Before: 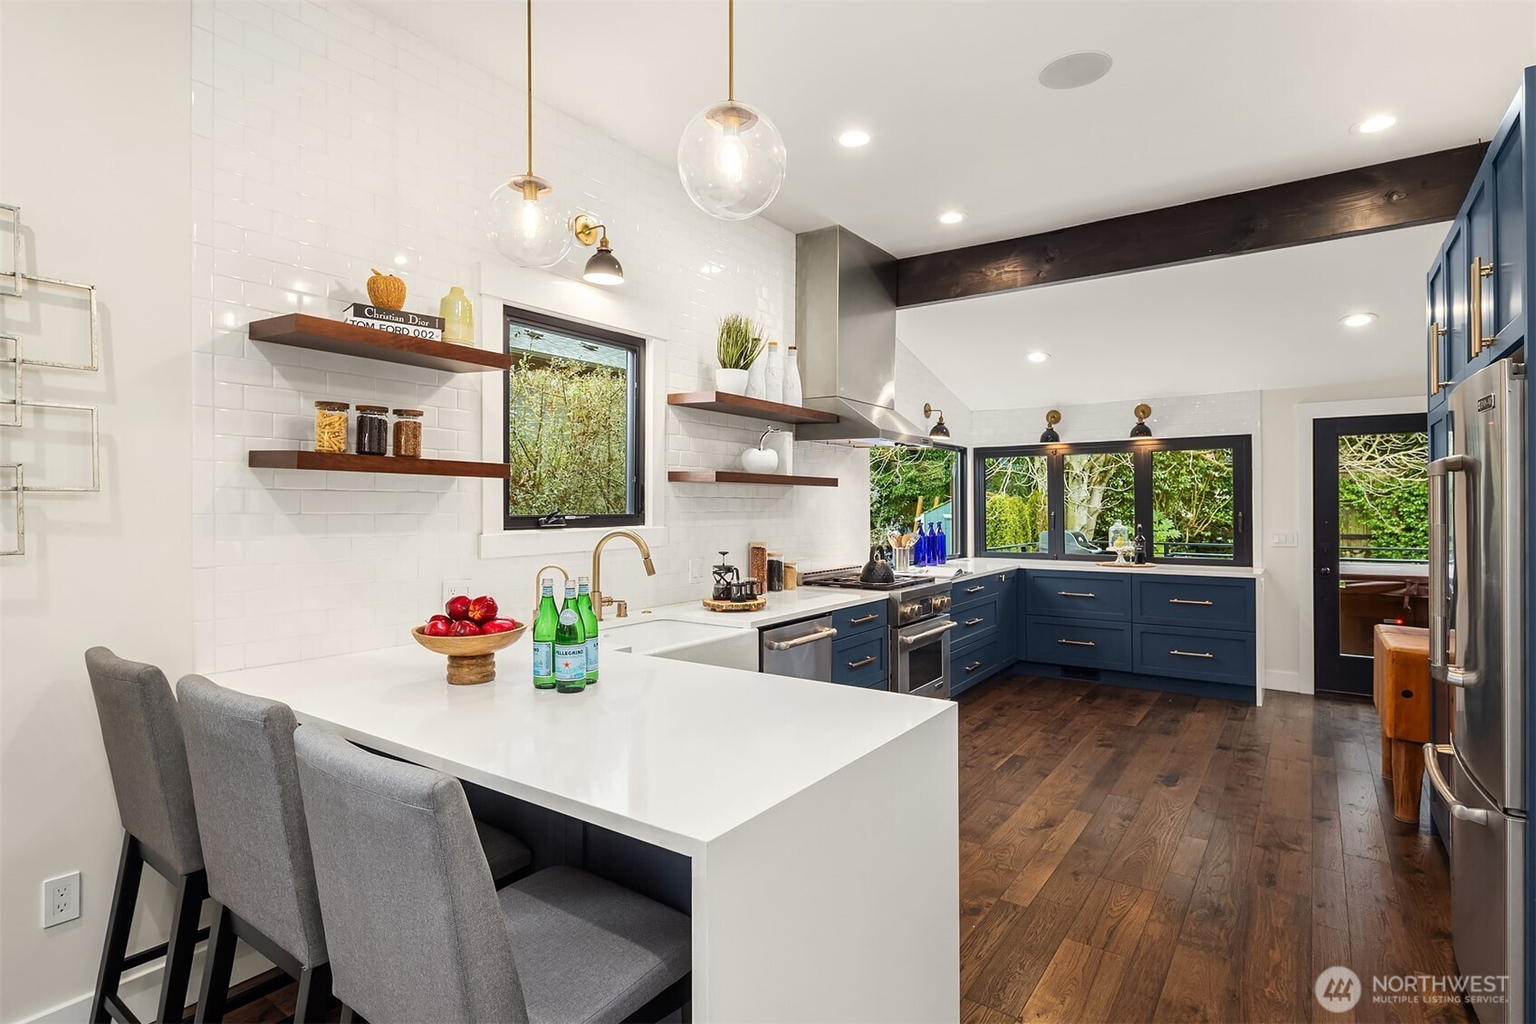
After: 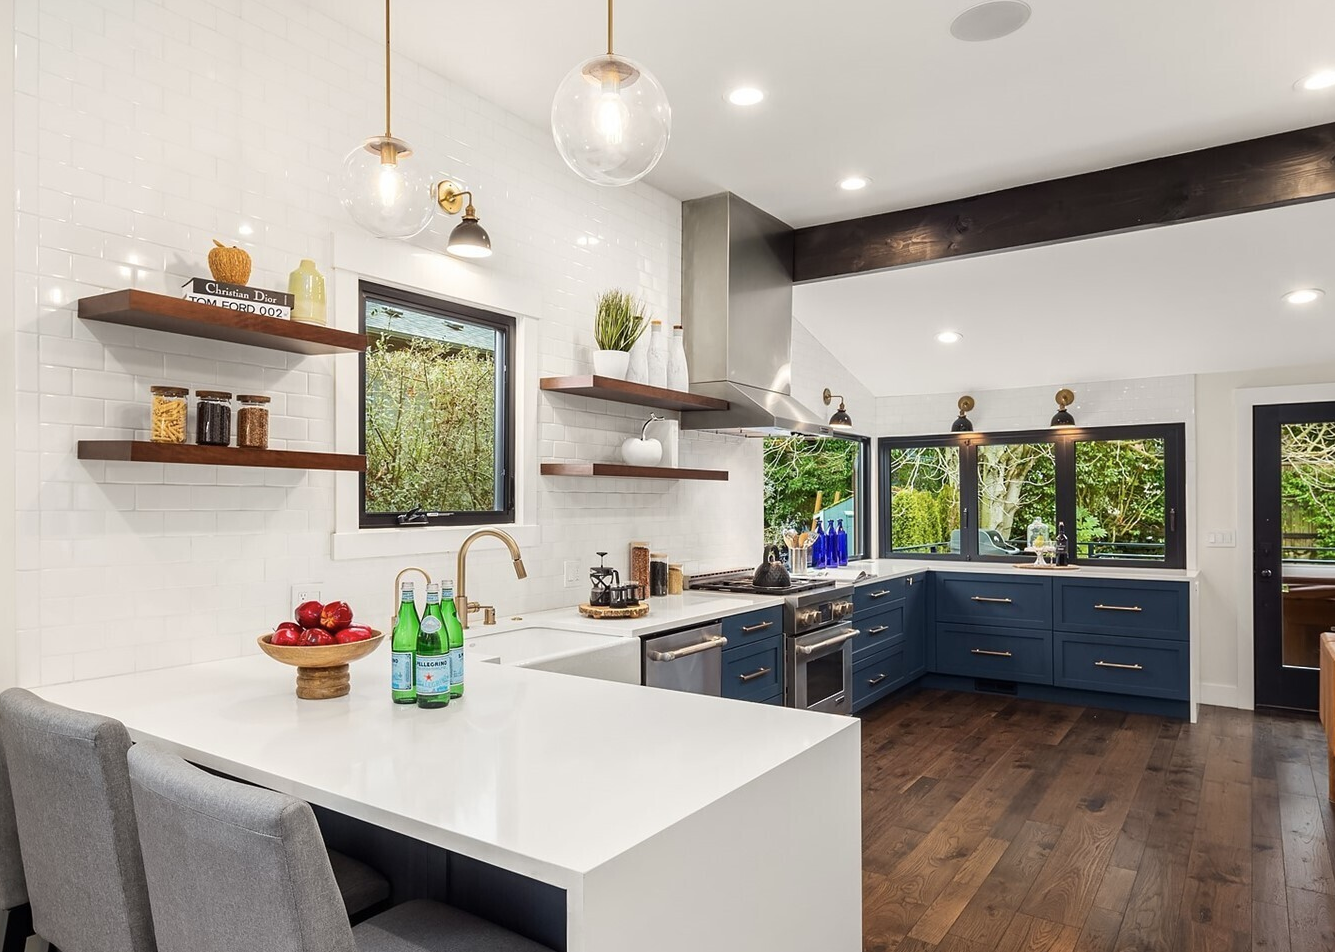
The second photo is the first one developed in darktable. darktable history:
exposure: compensate exposure bias true, compensate highlight preservation false
sharpen: radius 2.935, amount 0.867, threshold 47.458
color zones: curves: ch1 [(0, 0.469) (0.01, 0.469) (0.12, 0.446) (0.248, 0.469) (0.5, 0.5) (0.748, 0.5) (0.99, 0.469) (1, 0.469)]
crop: left 11.67%, top 5.116%, right 9.595%, bottom 10.709%
